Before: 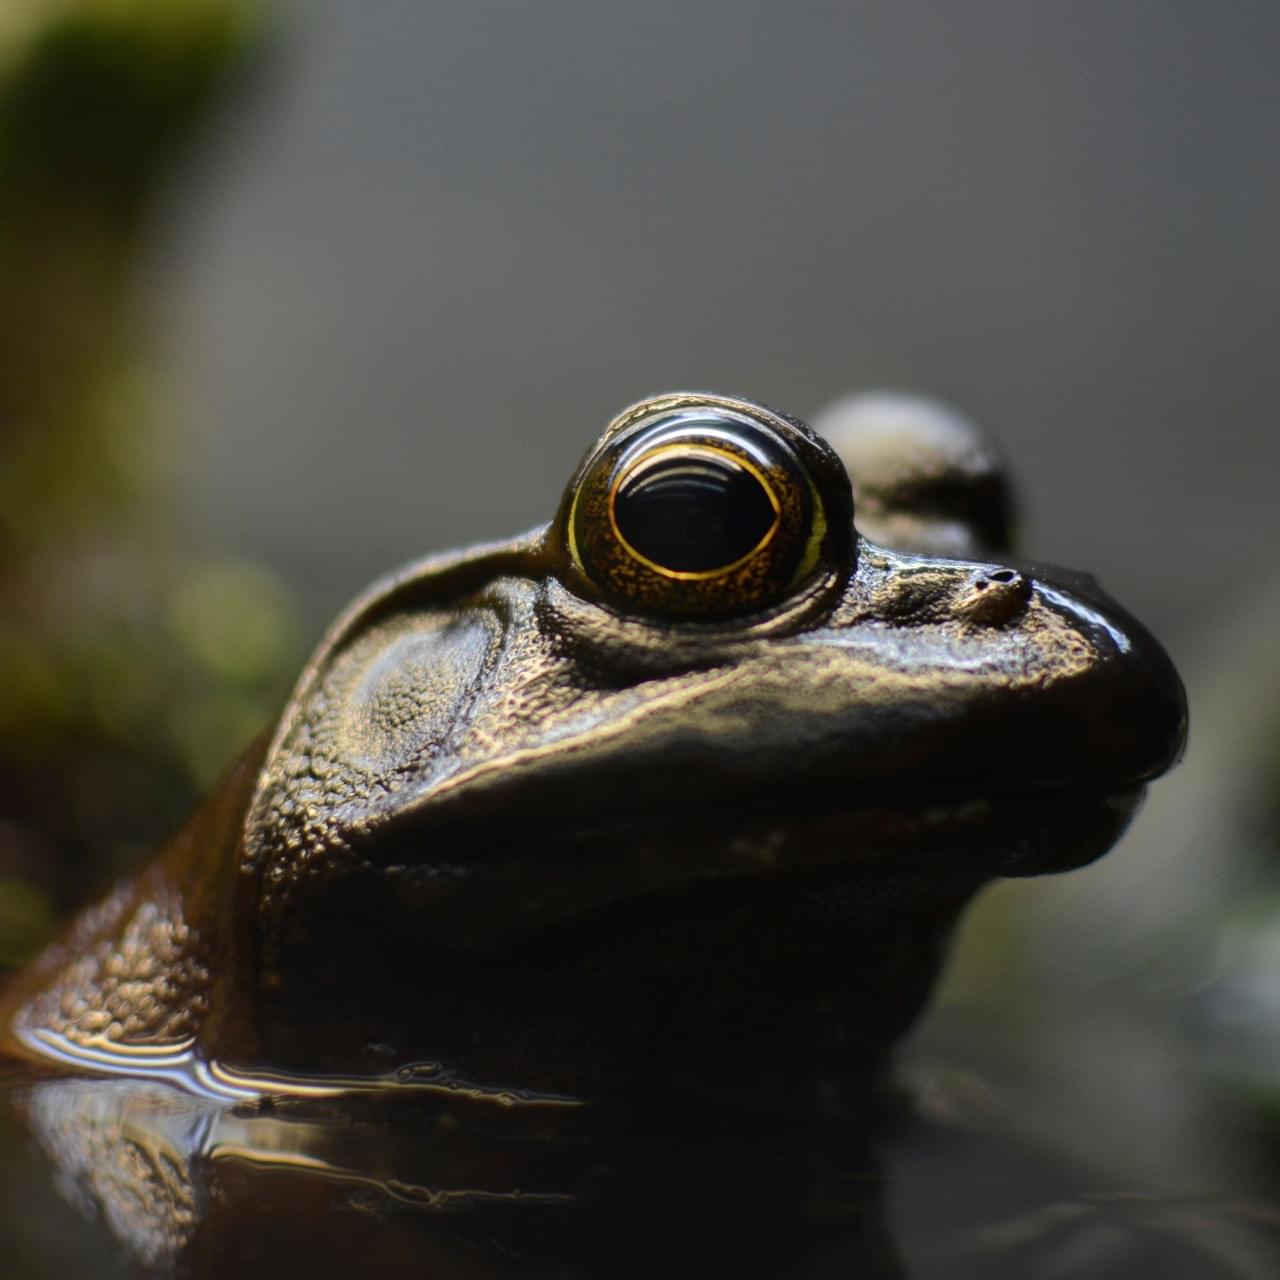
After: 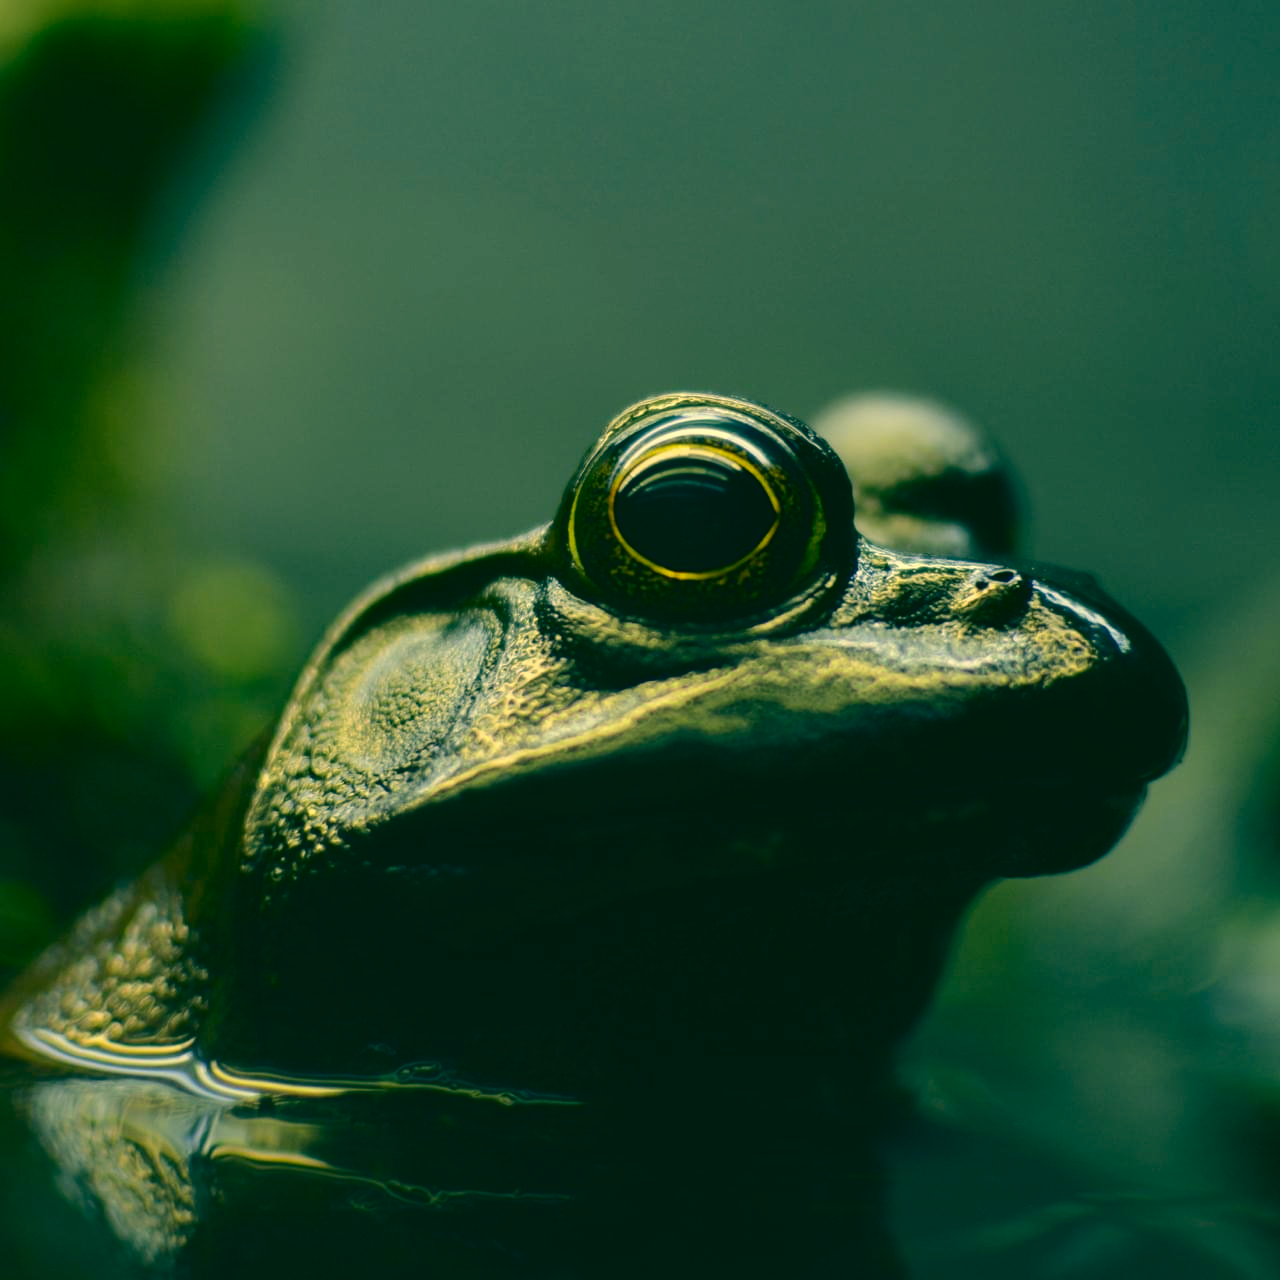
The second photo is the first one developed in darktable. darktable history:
color correction: highlights a* 1.83, highlights b* 34.02, shadows a* -36.68, shadows b* -5.48
contrast brightness saturation: contrast 0.03, brightness -0.04
